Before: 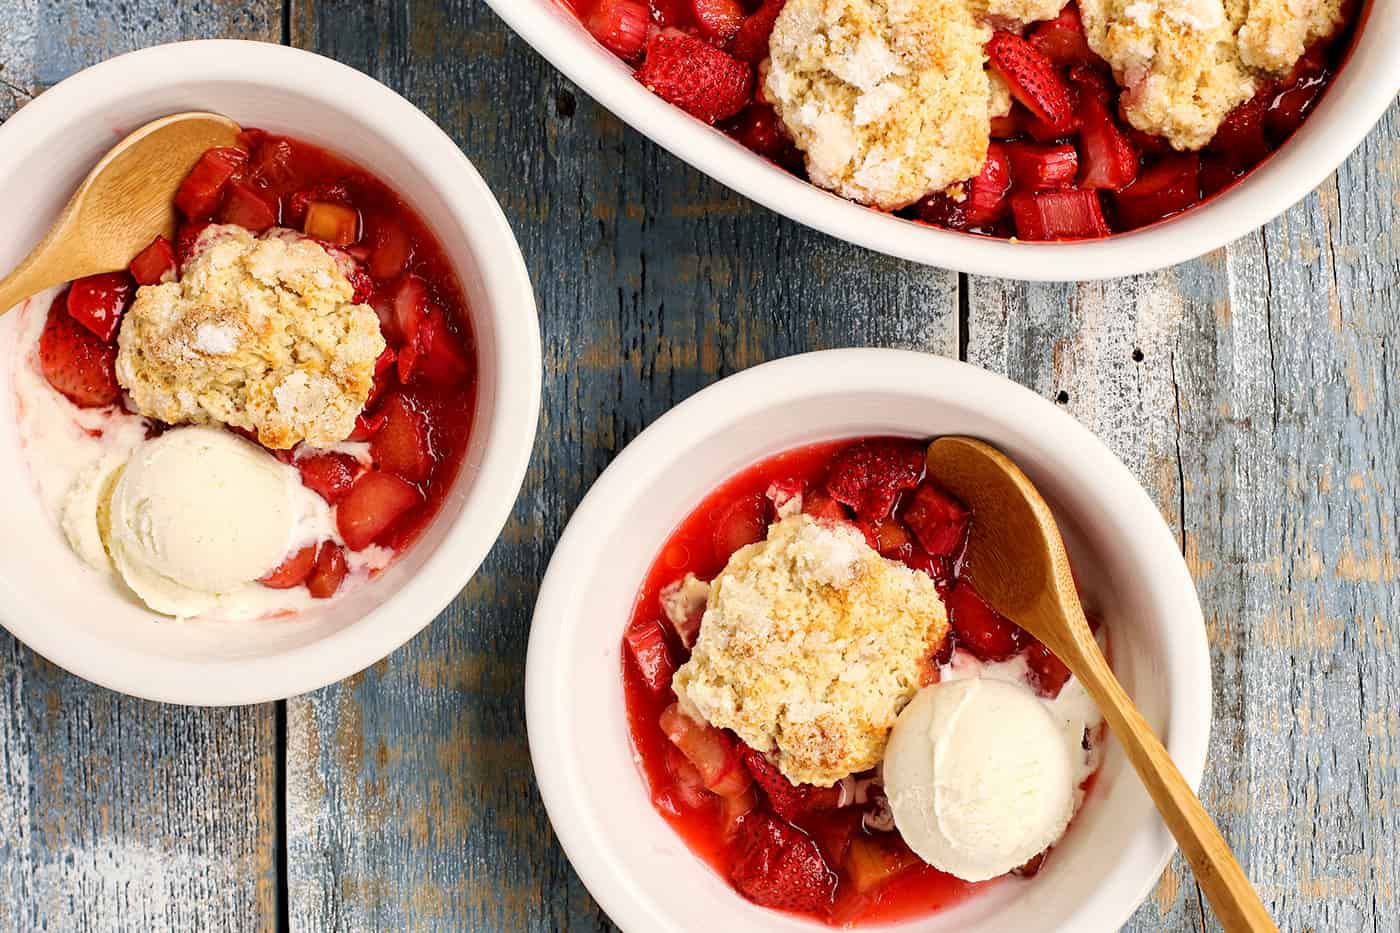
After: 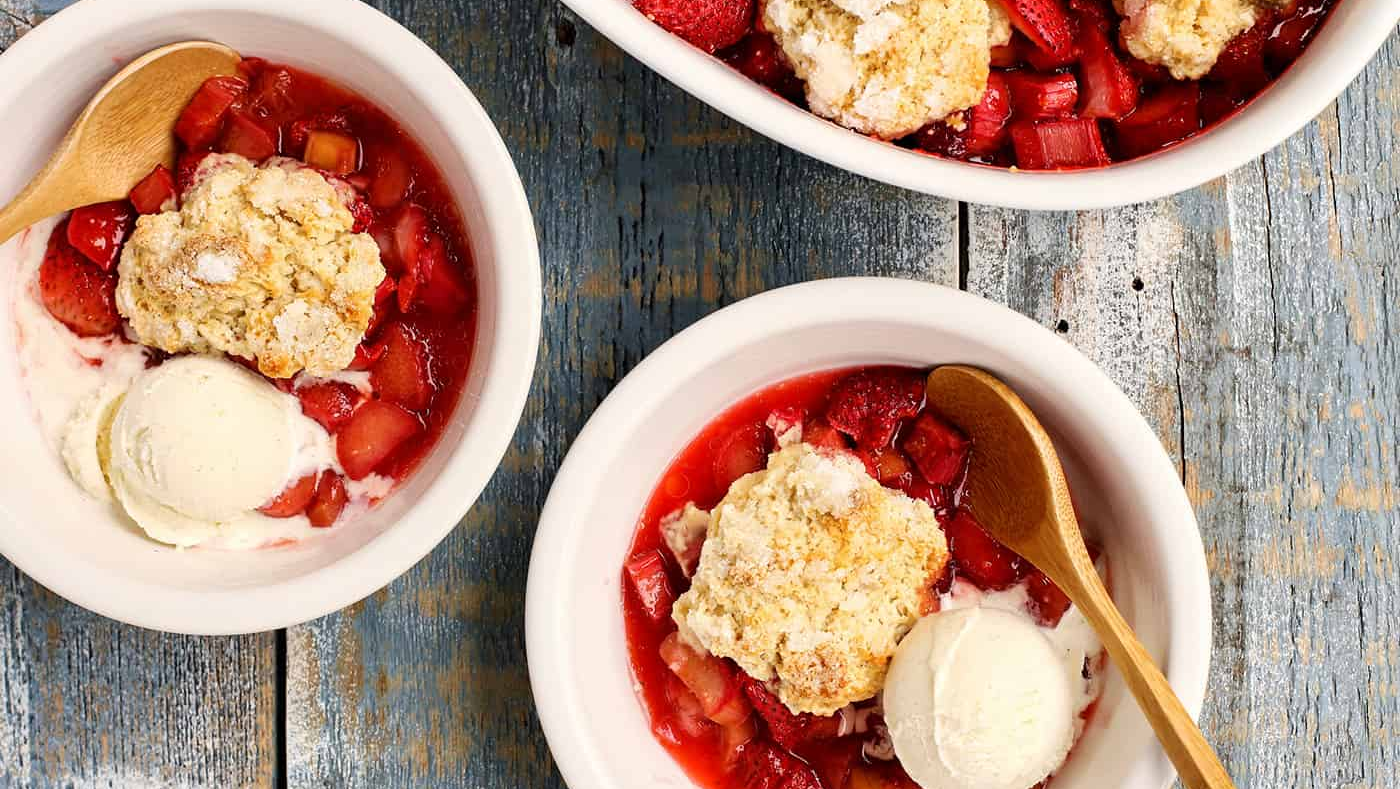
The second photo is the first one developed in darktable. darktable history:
crop: top 7.621%, bottom 7.721%
